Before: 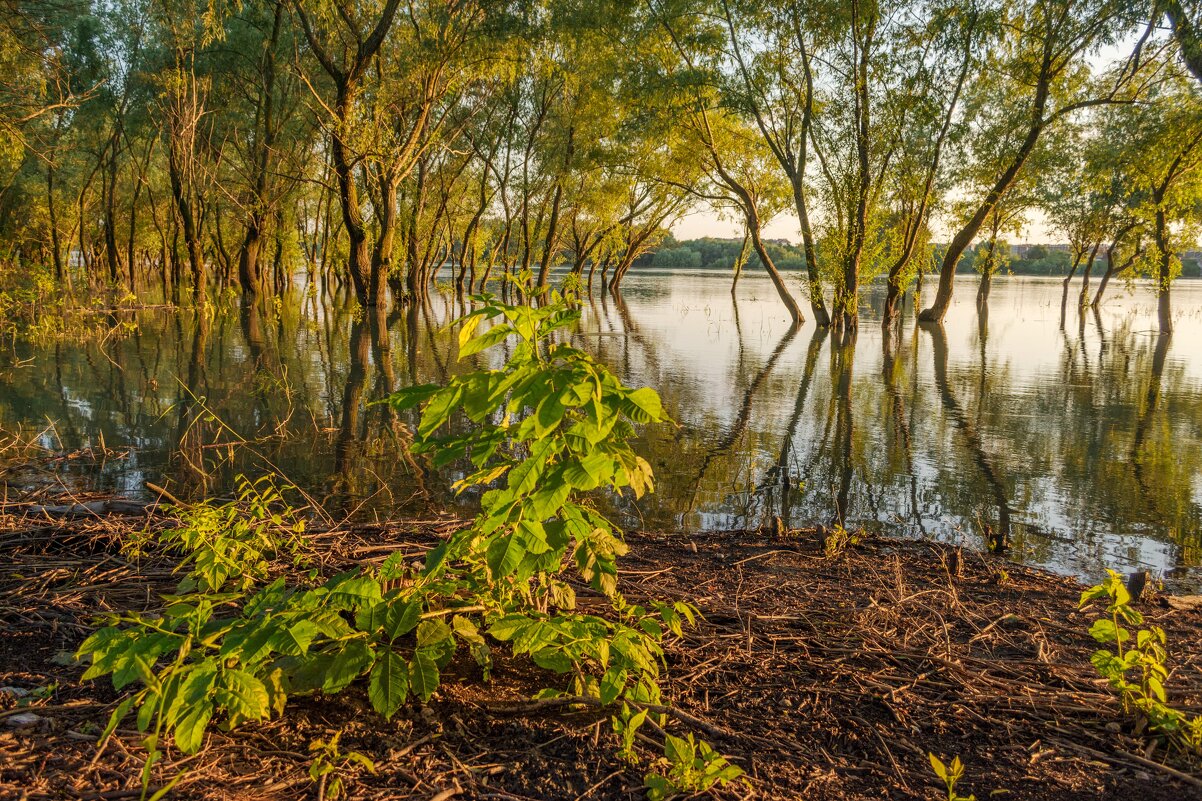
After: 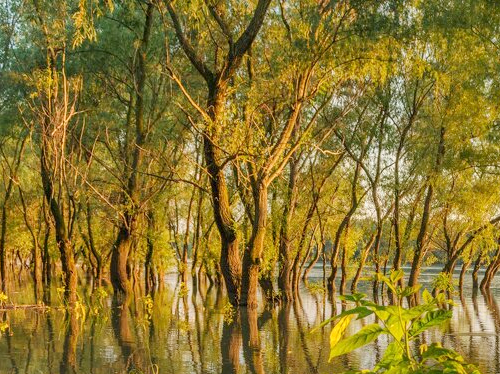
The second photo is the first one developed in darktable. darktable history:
tone equalizer: -7 EV 0.153 EV, -6 EV 0.596 EV, -5 EV 1.14 EV, -4 EV 1.34 EV, -3 EV 1.17 EV, -2 EV 0.6 EV, -1 EV 0.168 EV, smoothing diameter 24.86%, edges refinement/feathering 13.38, preserve details guided filter
crop and rotate: left 10.802%, top 0.078%, right 47.578%, bottom 53.192%
